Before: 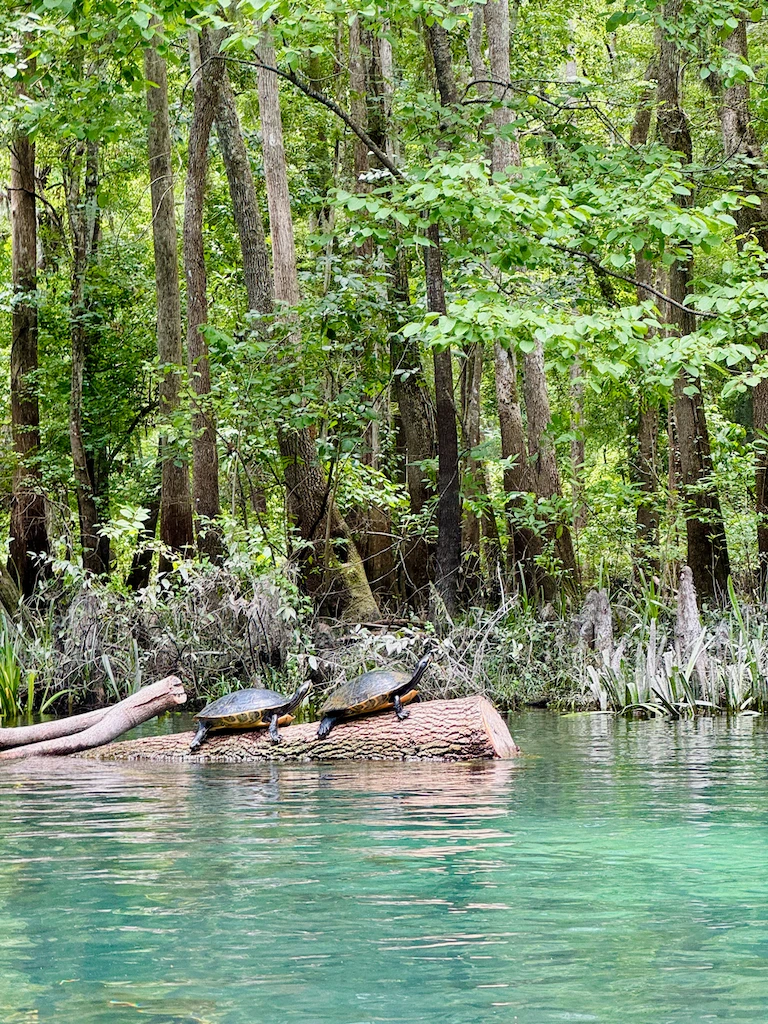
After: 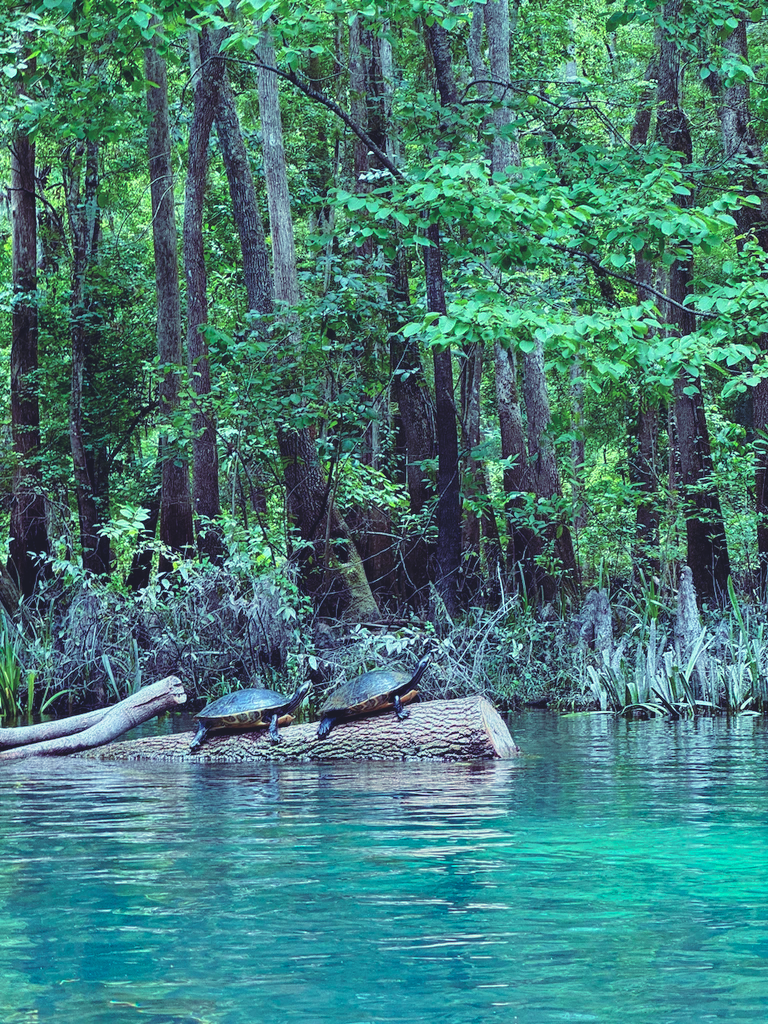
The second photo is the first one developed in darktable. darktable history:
base curve: curves: ch0 [(0.017, 0) (0.425, 0.441) (0.844, 0.933) (1, 1)], preserve colors none
exposure: exposure -0.21 EV, compensate highlight preservation false
rgb curve: curves: ch0 [(0, 0.186) (0.314, 0.284) (0.576, 0.466) (0.805, 0.691) (0.936, 0.886)]; ch1 [(0, 0.186) (0.314, 0.284) (0.581, 0.534) (0.771, 0.746) (0.936, 0.958)]; ch2 [(0, 0.216) (0.275, 0.39) (1, 1)], mode RGB, independent channels, compensate middle gray true, preserve colors none
